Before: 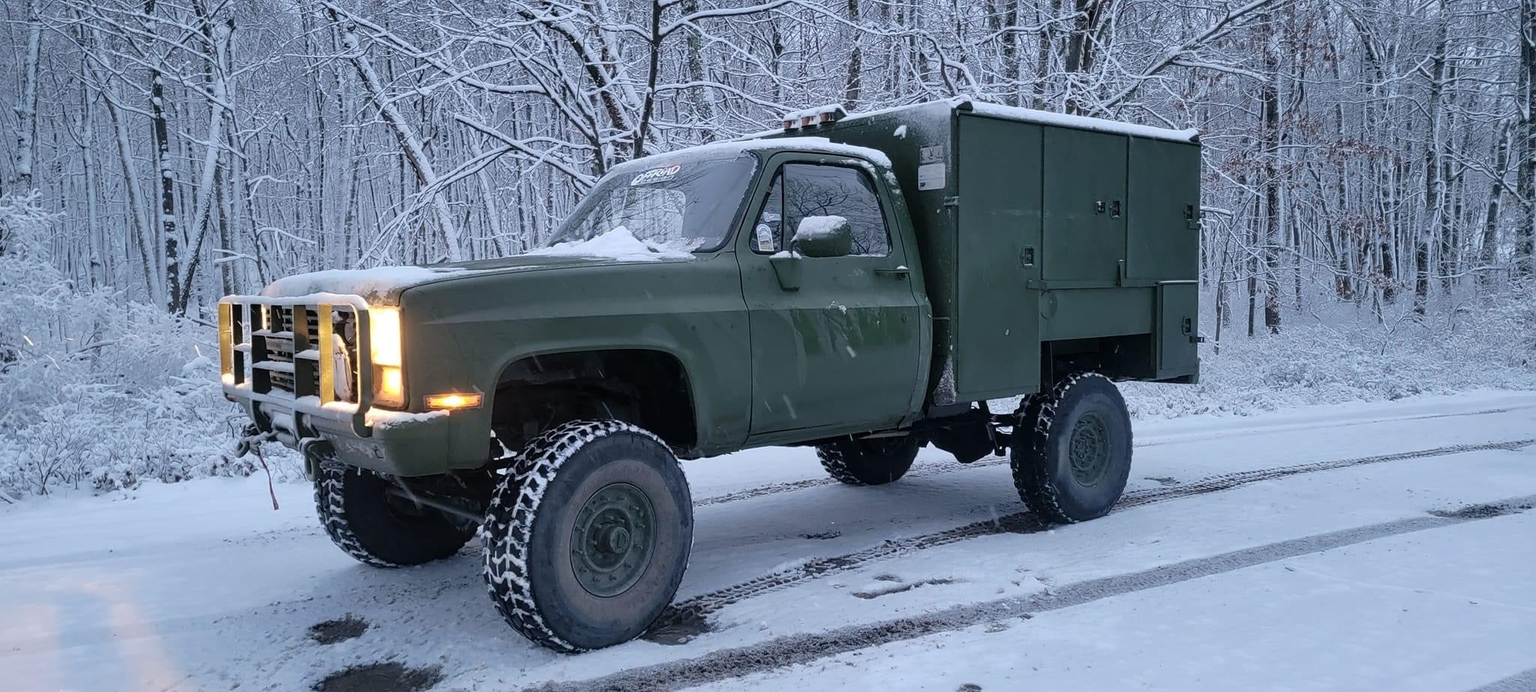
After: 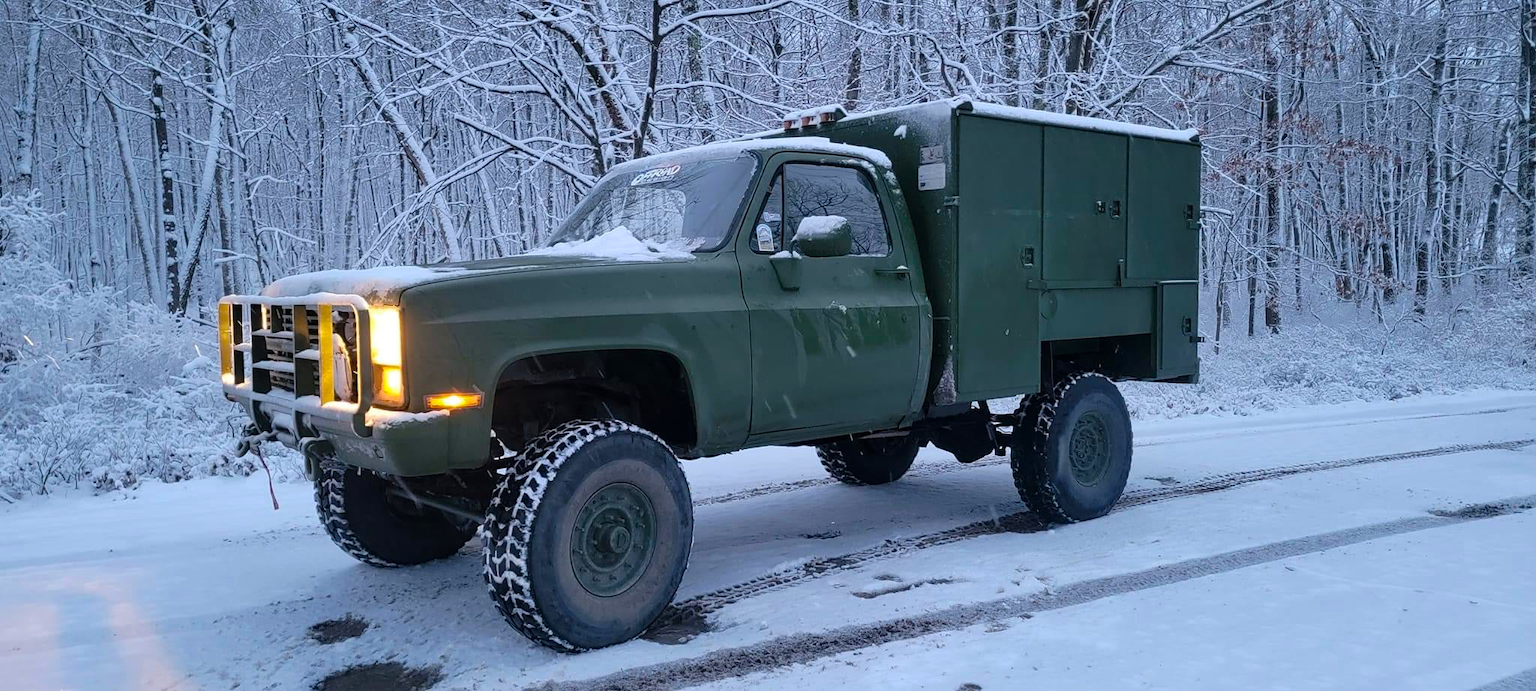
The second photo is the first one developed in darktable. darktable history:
color balance rgb: linear chroma grading › global chroma 10%, perceptual saturation grading › global saturation 30%, global vibrance 10%
levels: mode automatic, gray 50.8%
